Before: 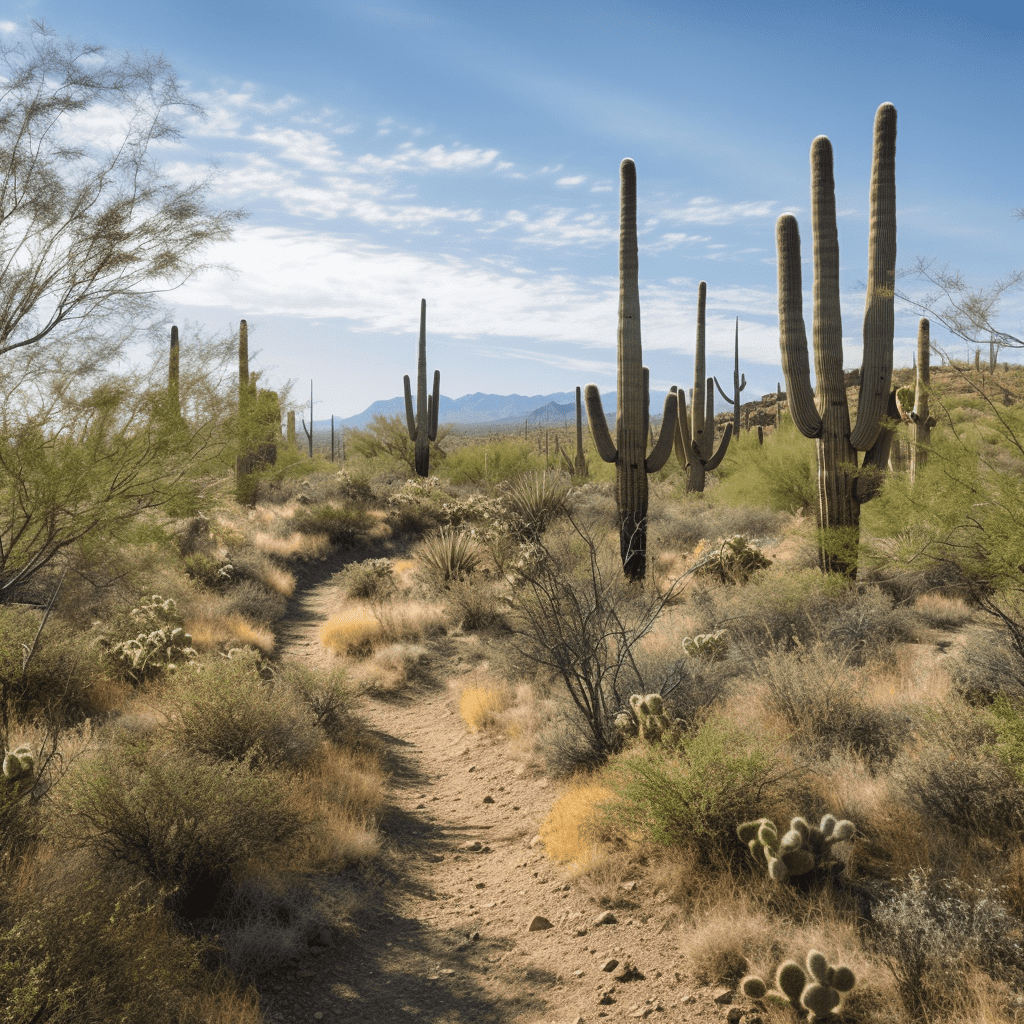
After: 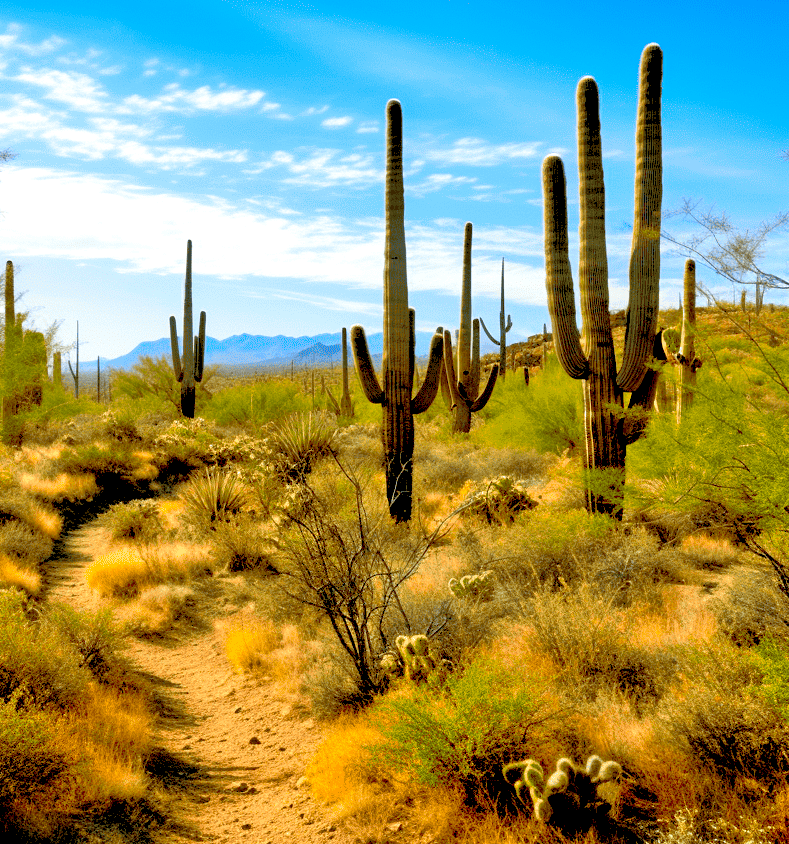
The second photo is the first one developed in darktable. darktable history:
crop: left 22.871%, top 5.852%, bottom 11.723%
levels: levels [0, 0.51, 1]
tone equalizer: -7 EV 0.16 EV, -6 EV 0.601 EV, -5 EV 1.15 EV, -4 EV 1.35 EV, -3 EV 1.18 EV, -2 EV 0.6 EV, -1 EV 0.152 EV
color correction: highlights b* 0.052, saturation 2.15
exposure: black level correction 0.031, exposure 0.334 EV, compensate highlight preservation false
